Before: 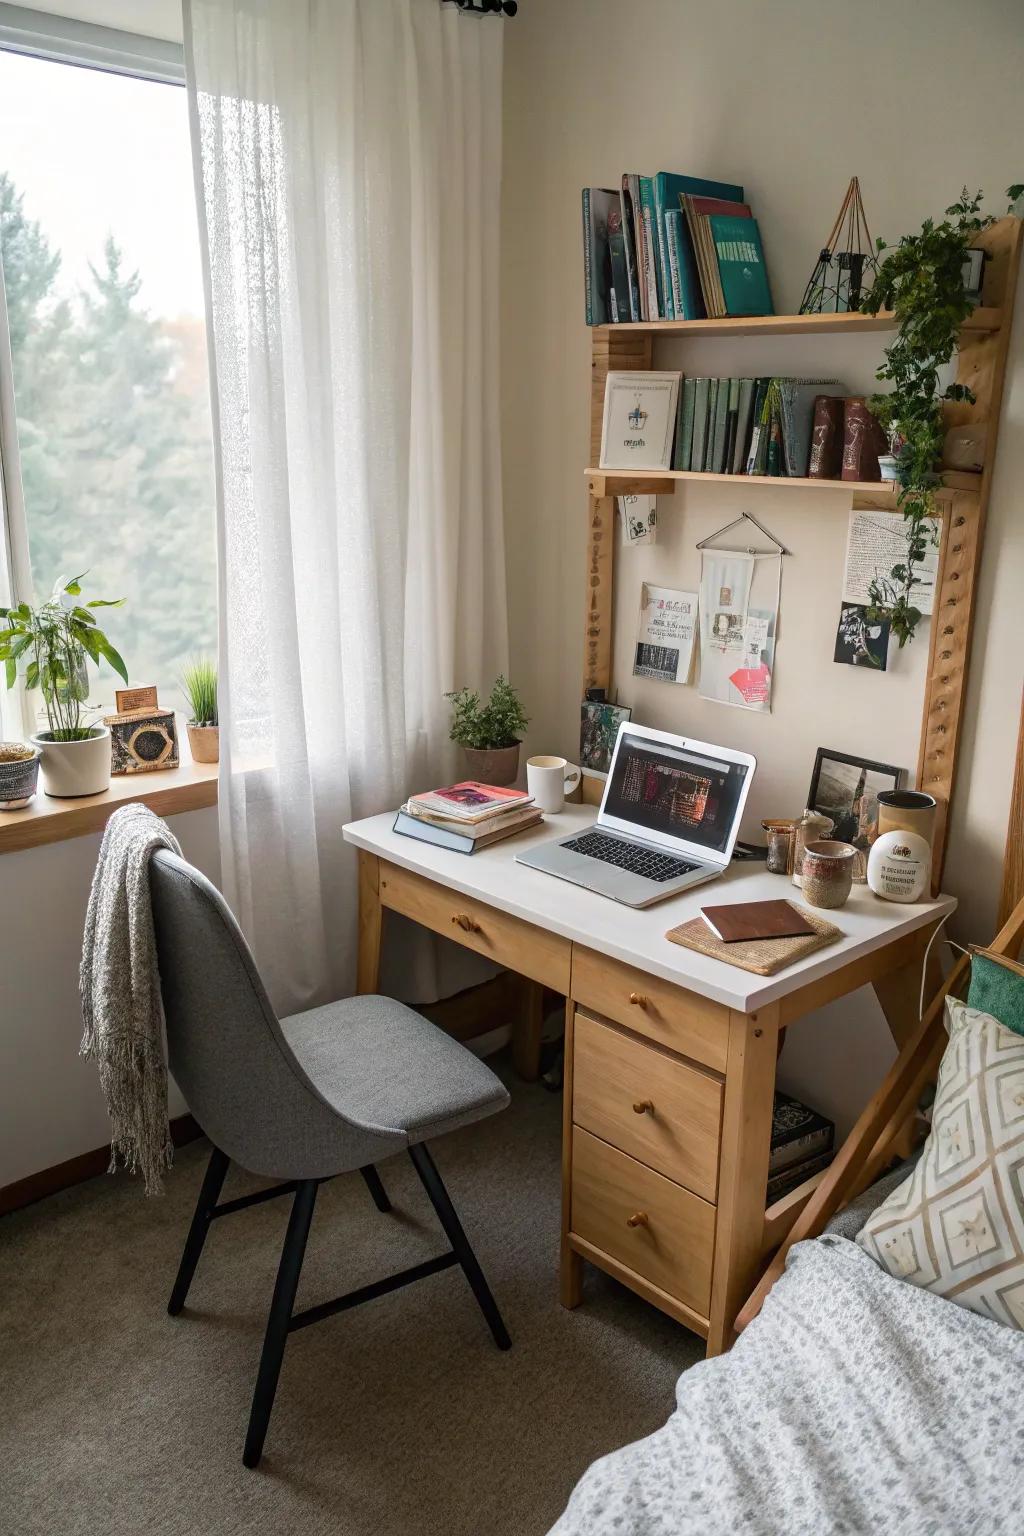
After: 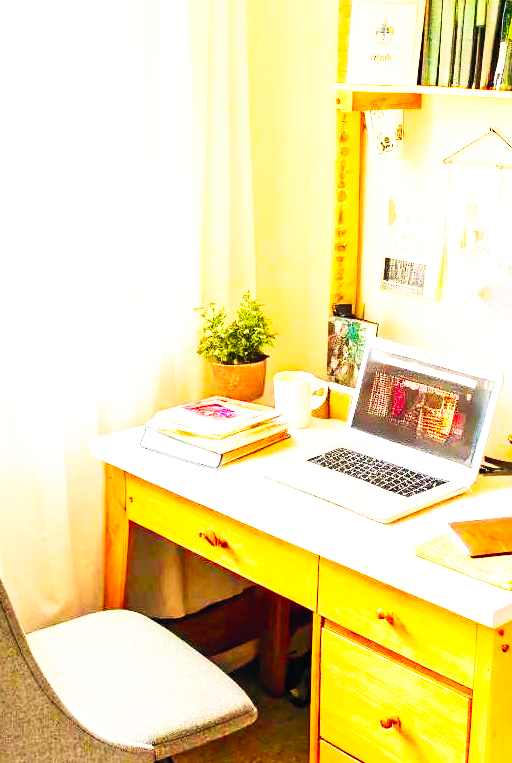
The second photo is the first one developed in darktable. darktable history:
contrast brightness saturation: contrast 0.237, brightness 0.249, saturation 0.394
base curve: curves: ch0 [(0, 0) (0.007, 0.004) (0.027, 0.03) (0.046, 0.07) (0.207, 0.54) (0.442, 0.872) (0.673, 0.972) (1, 1)], preserve colors none
exposure: black level correction 0.001, exposure 1.306 EV, compensate highlight preservation false
crop: left 24.76%, top 25.082%, right 25.152%, bottom 25.209%
color balance rgb: power › chroma 2.479%, power › hue 68.5°, highlights gain › chroma 1.018%, highlights gain › hue 70.88°, global offset › chroma 0.099%, global offset › hue 252.74°, perceptual saturation grading › global saturation 25.717%
